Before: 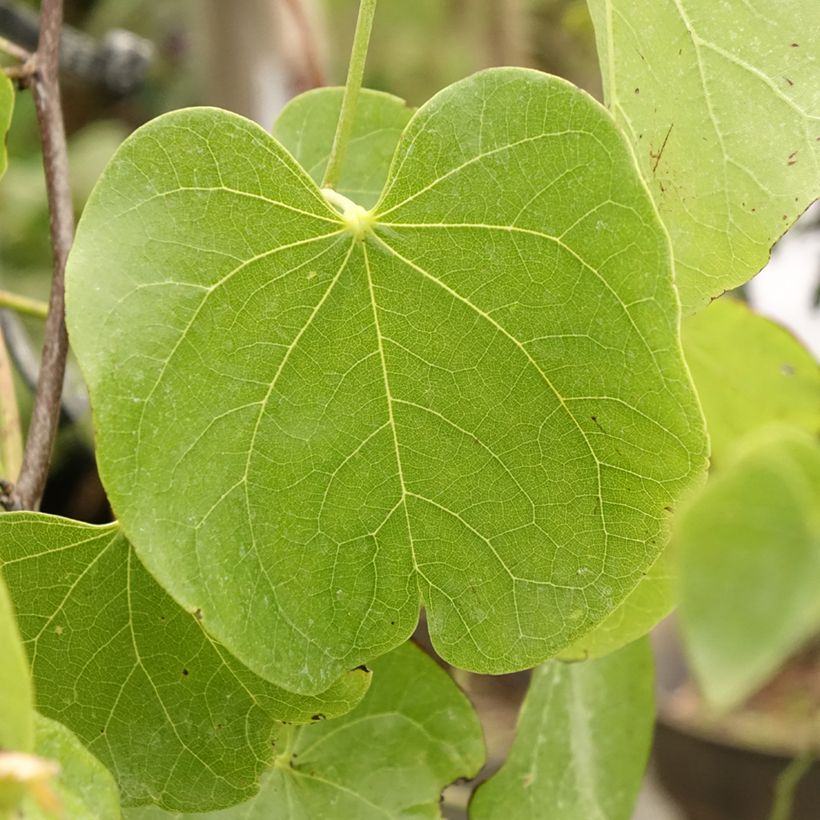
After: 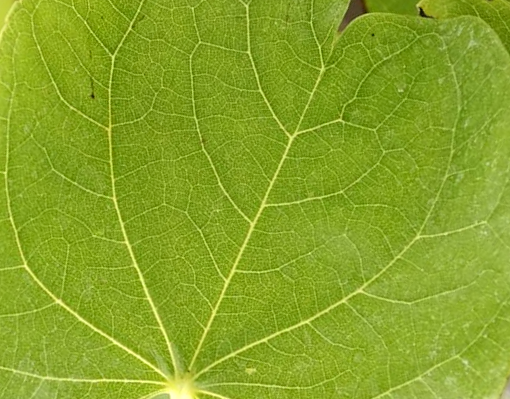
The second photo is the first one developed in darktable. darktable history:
crop and rotate: angle 146.84°, left 9.211%, top 15.666%, right 4.544%, bottom 16.923%
local contrast: highlights 104%, shadows 101%, detail 119%, midtone range 0.2
